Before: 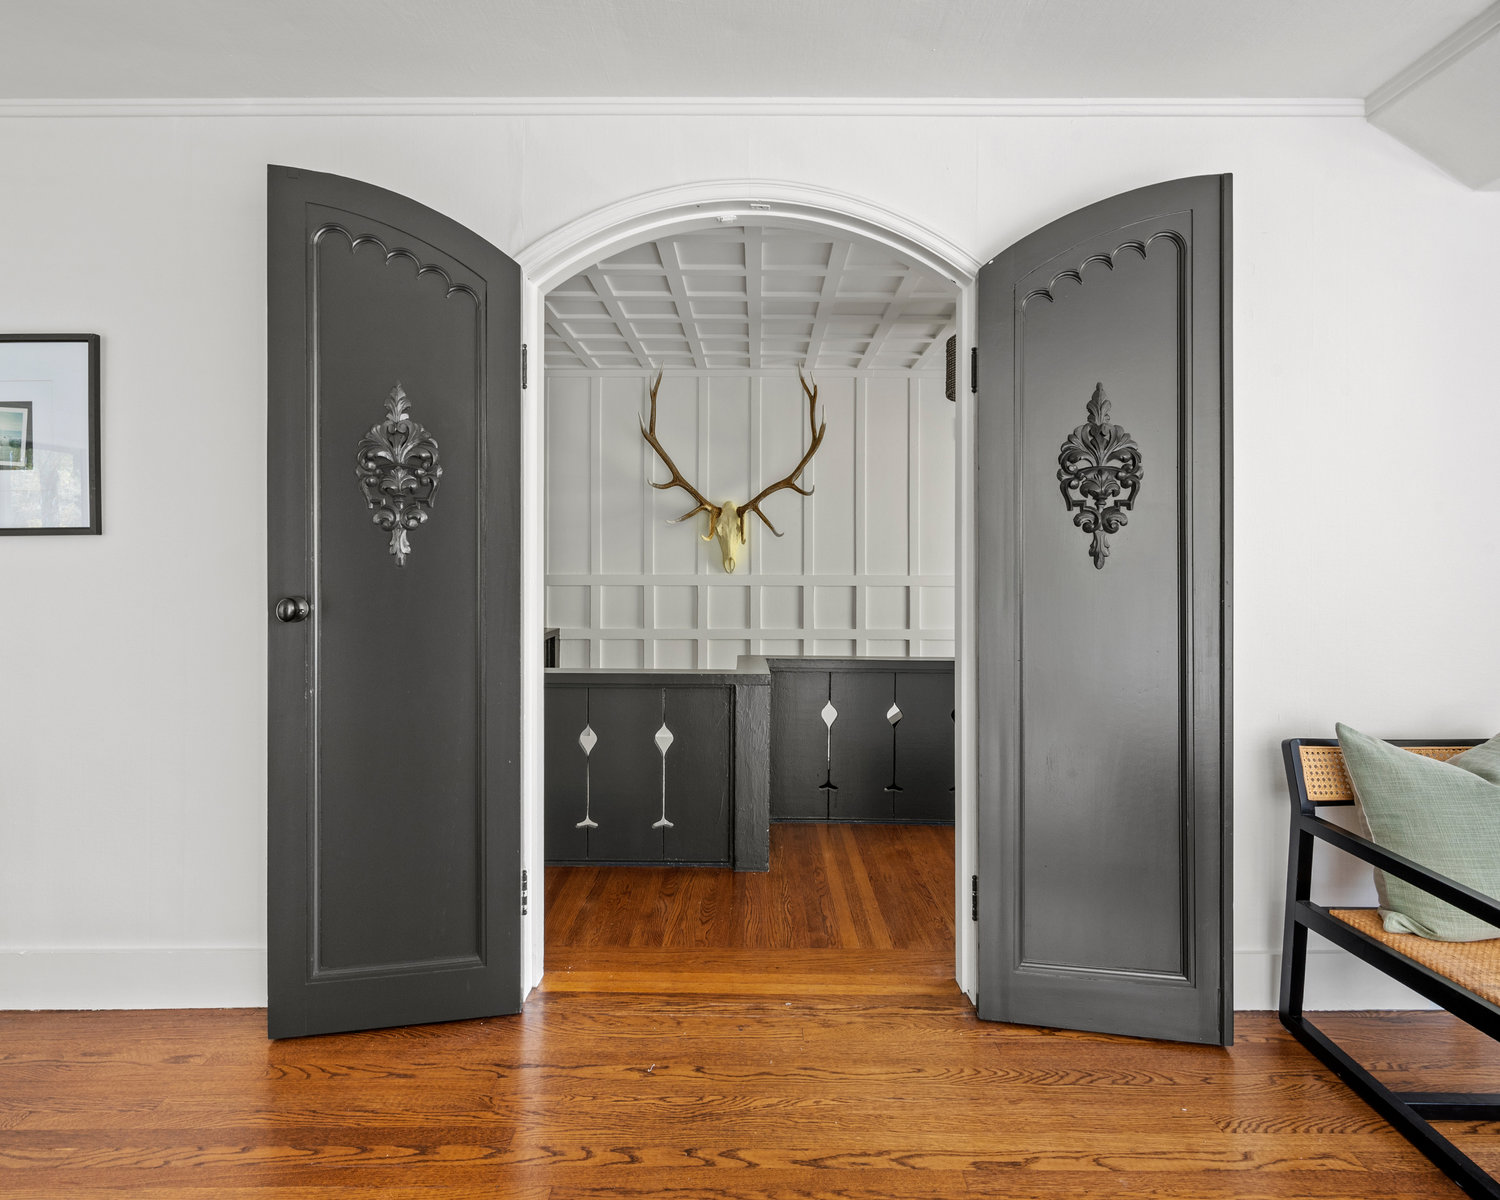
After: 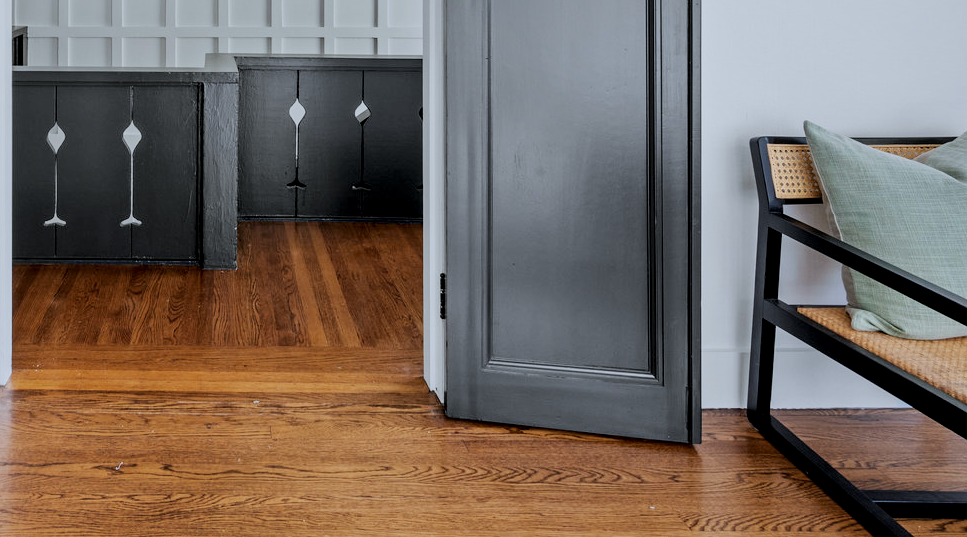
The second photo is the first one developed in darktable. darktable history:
local contrast: mode bilateral grid, contrast 20, coarseness 100, detail 150%, midtone range 0.2
color calibration: x 0.37, y 0.382, temperature 4313.32 K
crop and rotate: left 35.509%, top 50.238%, bottom 4.934%
filmic rgb: black relative exposure -7.65 EV, white relative exposure 4.56 EV, hardness 3.61
